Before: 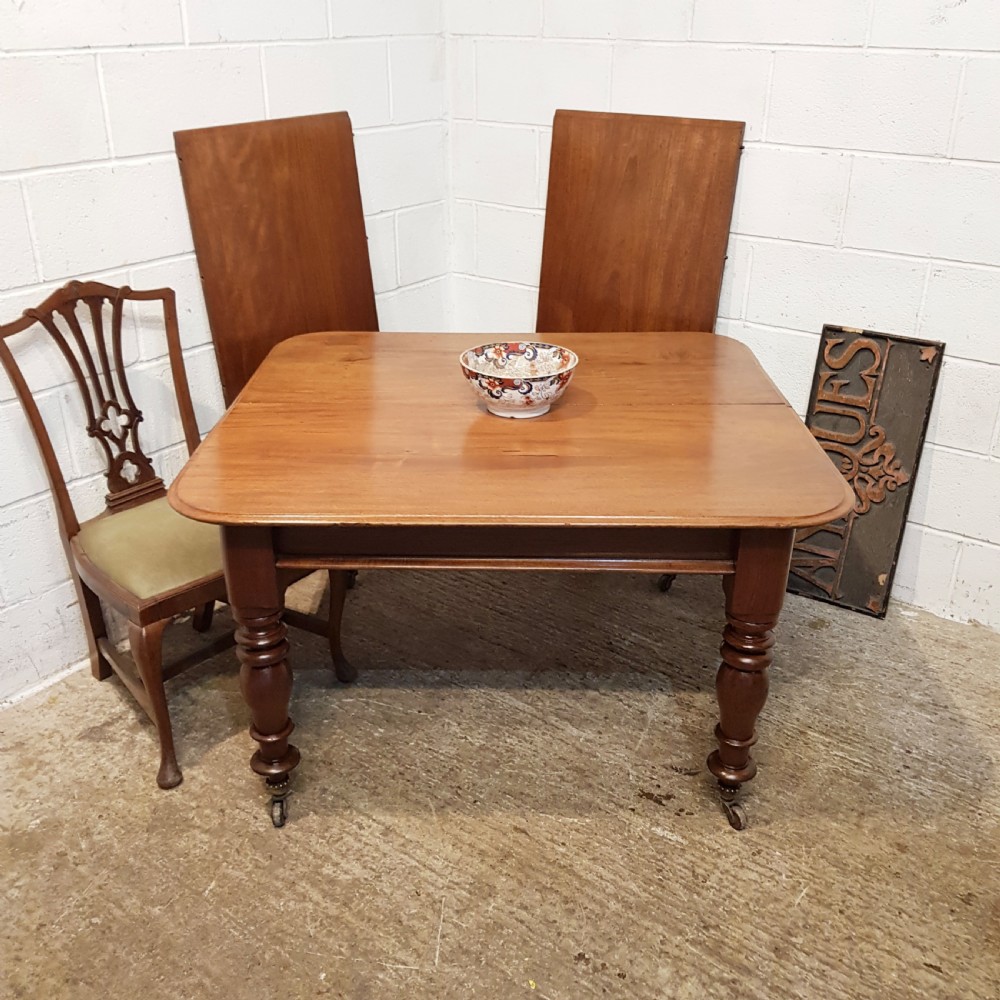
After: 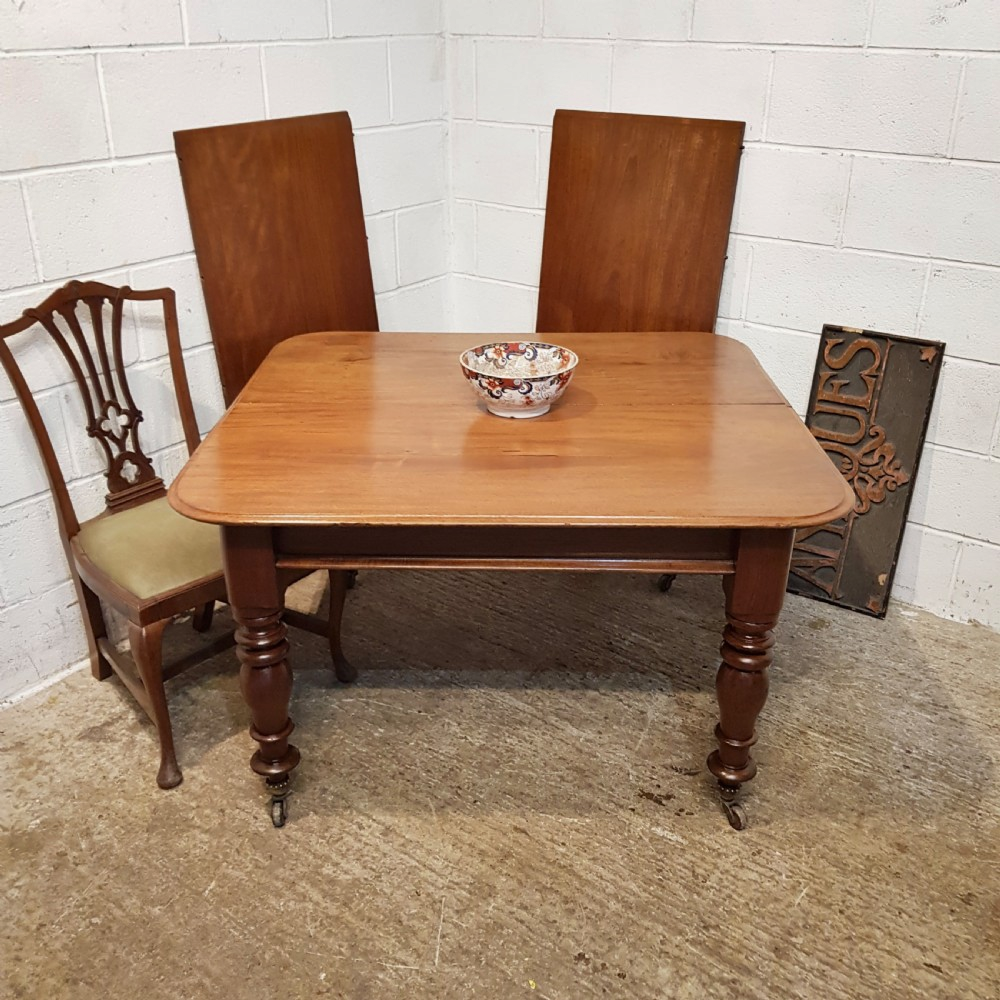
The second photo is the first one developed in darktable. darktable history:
shadows and highlights: shadows 43.71, white point adjustment -1.46, soften with gaussian
exposure: compensate highlight preservation false
